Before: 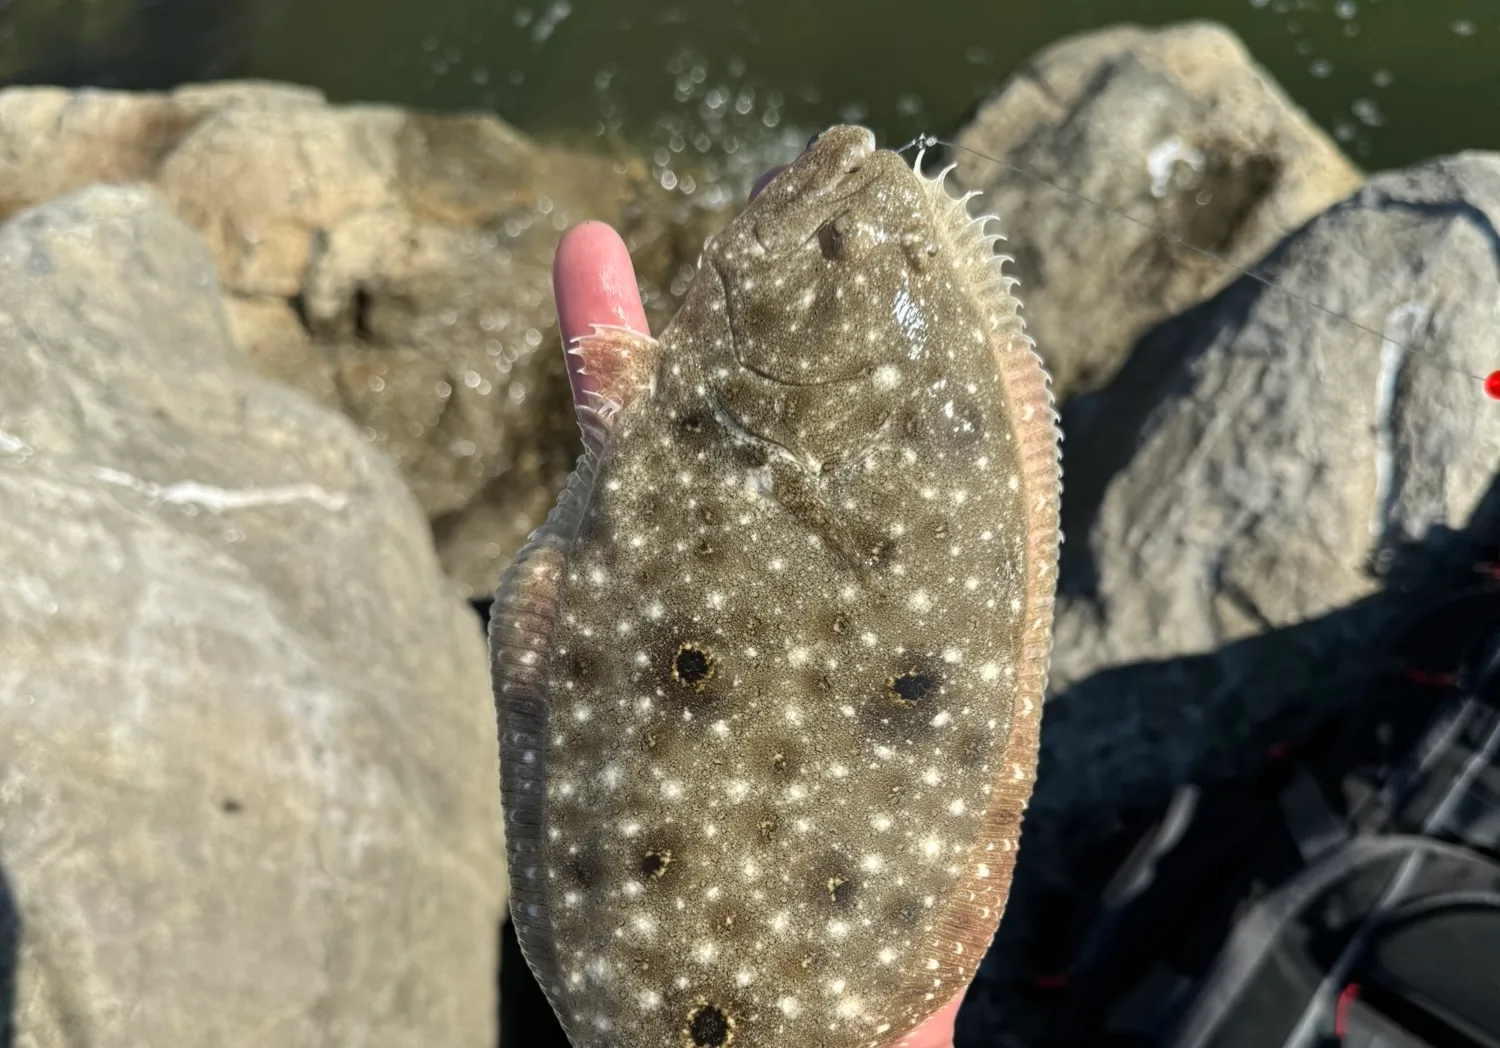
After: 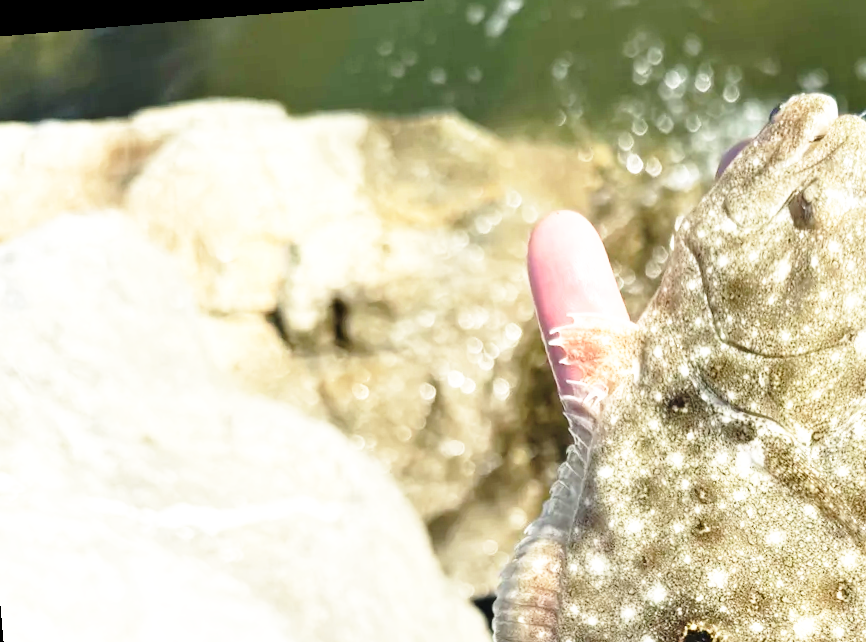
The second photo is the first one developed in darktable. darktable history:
crop and rotate: left 3.047%, top 7.509%, right 42.236%, bottom 37.598%
base curve: curves: ch0 [(0, 0) (0.026, 0.03) (0.109, 0.232) (0.351, 0.748) (0.669, 0.968) (1, 1)], preserve colors none
rotate and perspective: rotation -4.86°, automatic cropping off
exposure: exposure 0.6 EV, compensate highlight preservation false
